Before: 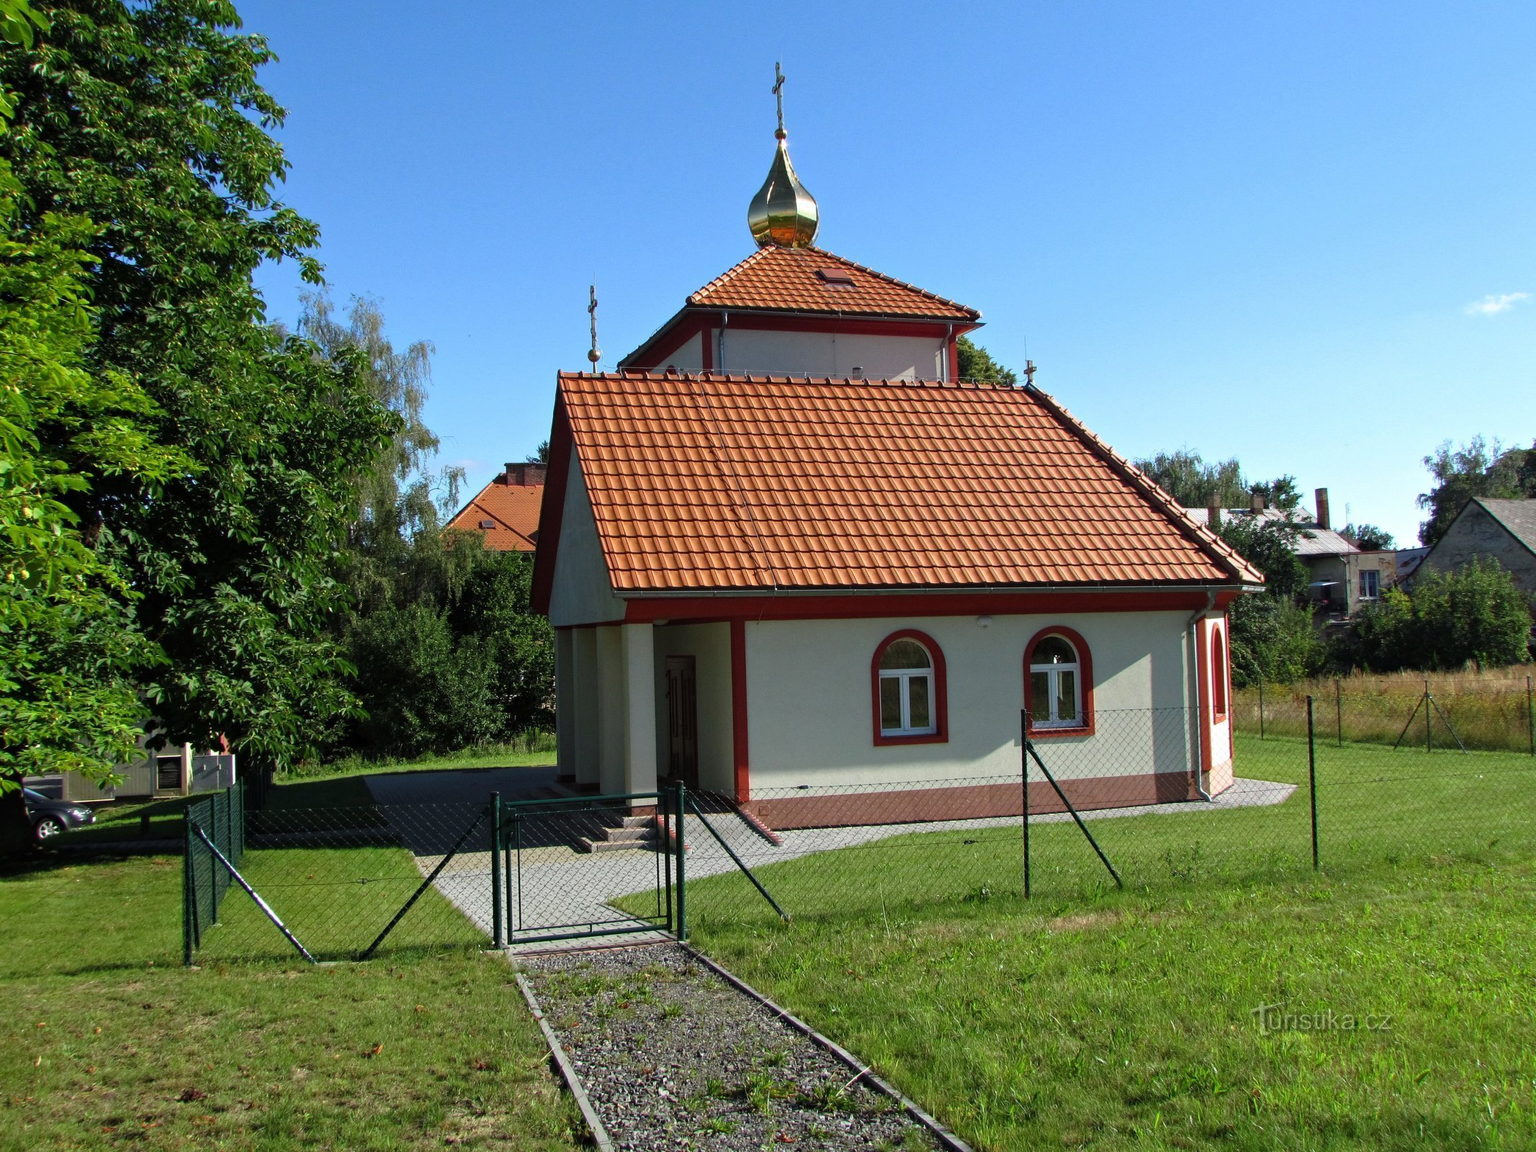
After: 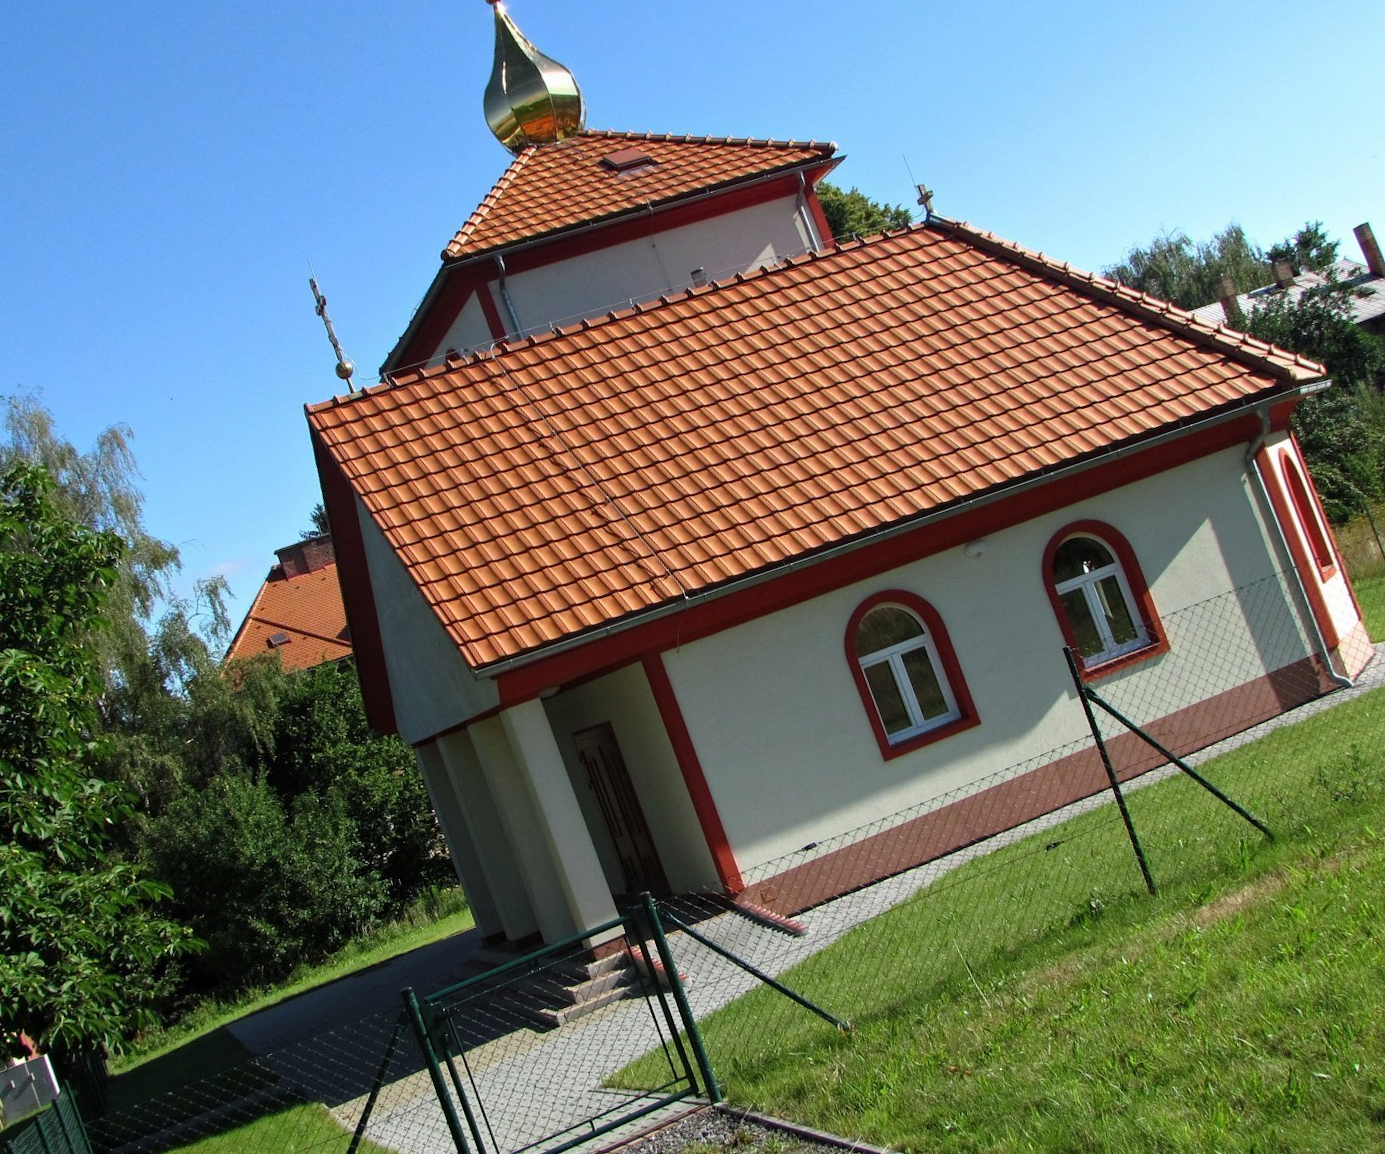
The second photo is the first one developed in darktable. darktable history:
crop and rotate: angle 18.48°, left 6.907%, right 4.053%, bottom 1.095%
